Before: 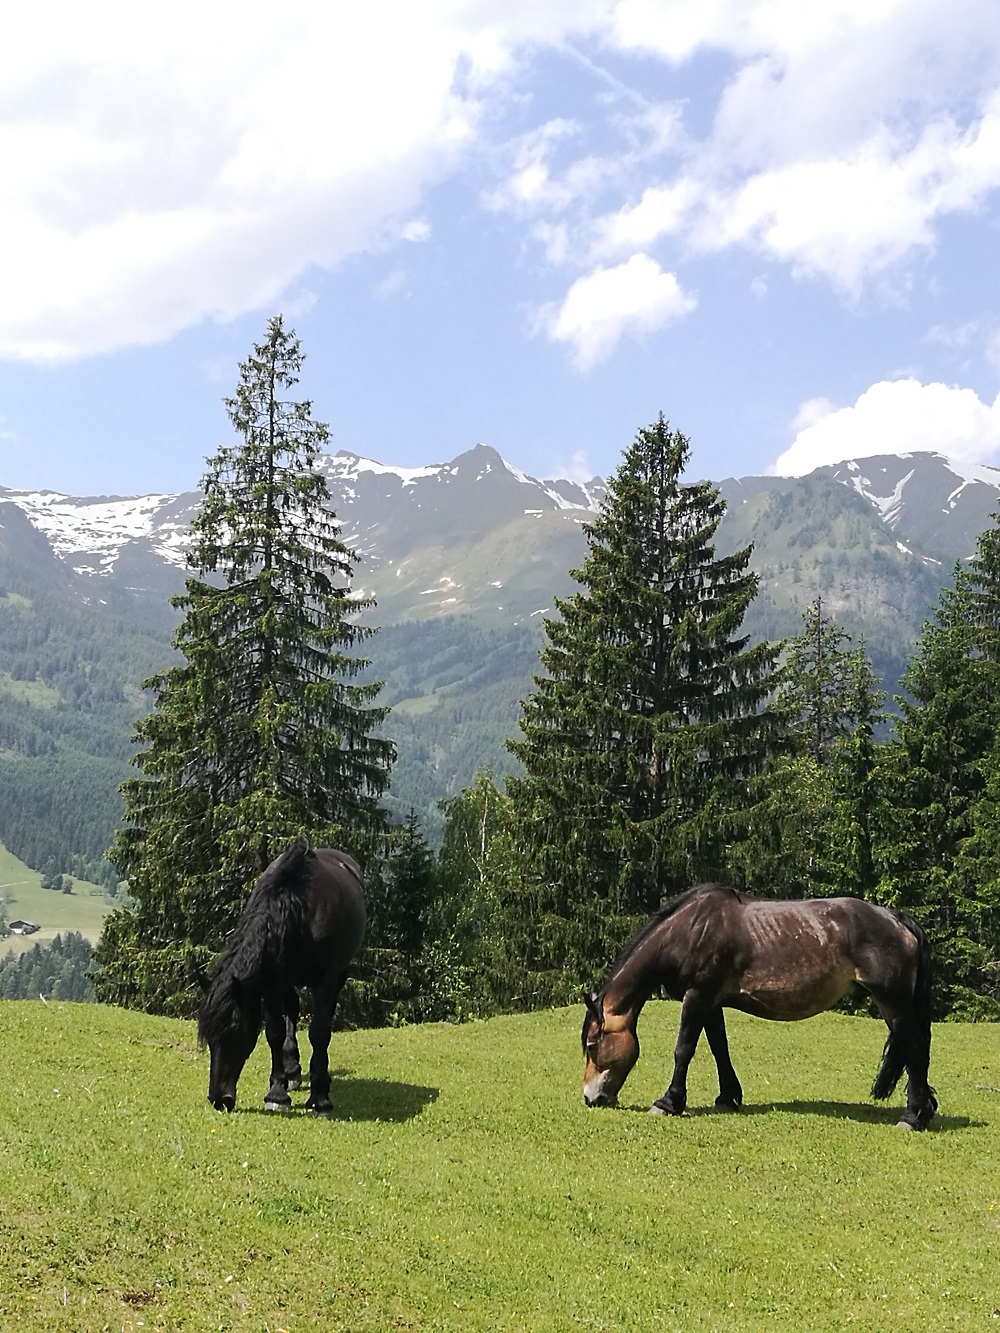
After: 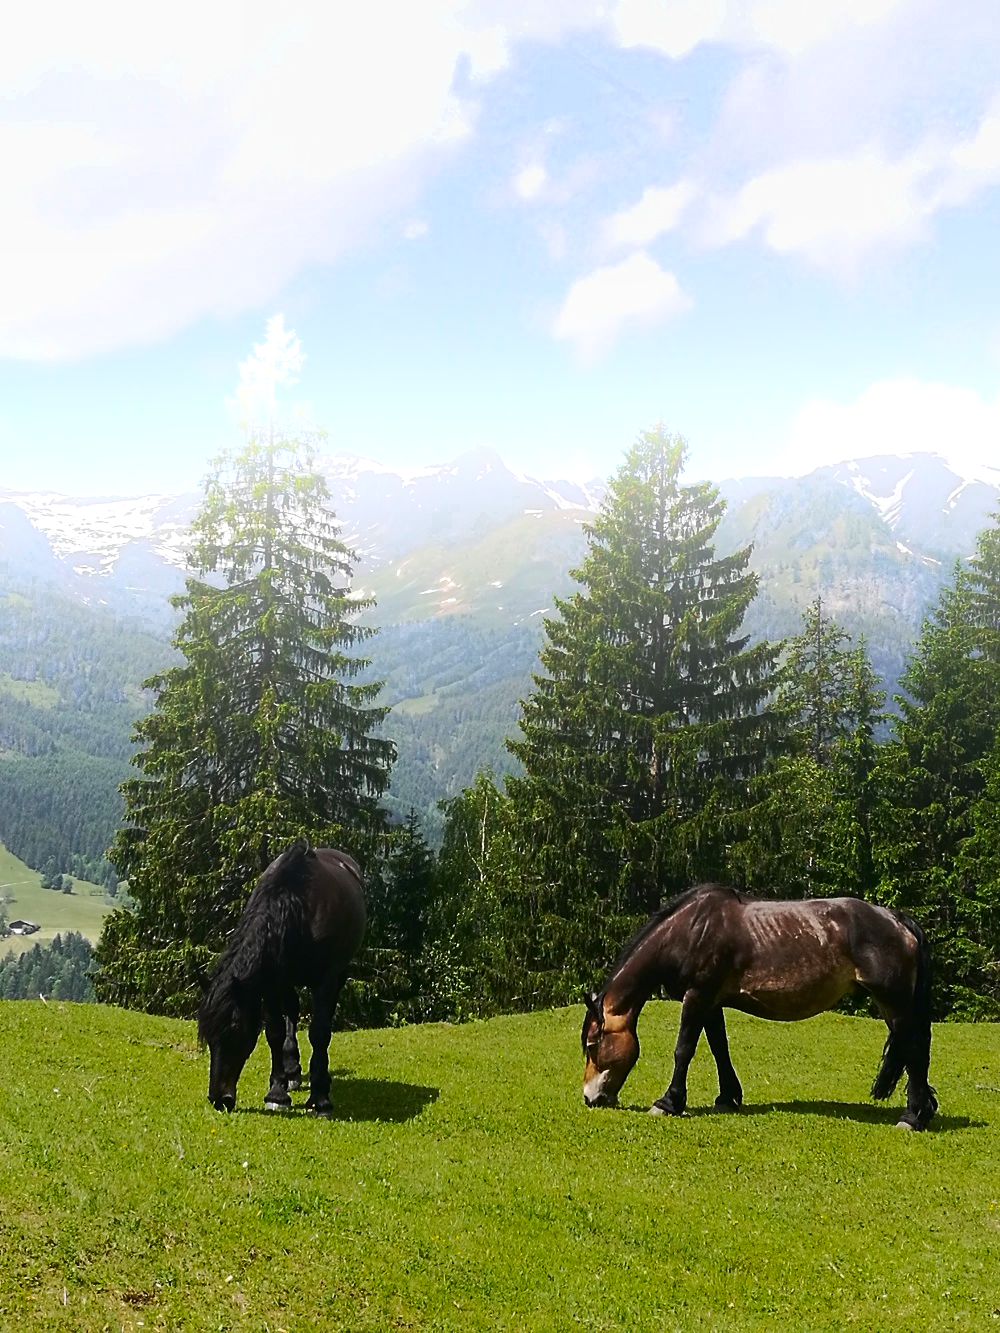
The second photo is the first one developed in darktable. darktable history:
bloom: size 40%
contrast brightness saturation: contrast 0.12, brightness -0.12, saturation 0.2
color zones: curves: ch0 [(0.203, 0.433) (0.607, 0.517) (0.697, 0.696) (0.705, 0.897)]
exposure: exposure 0.2 EV, compensate highlight preservation false
